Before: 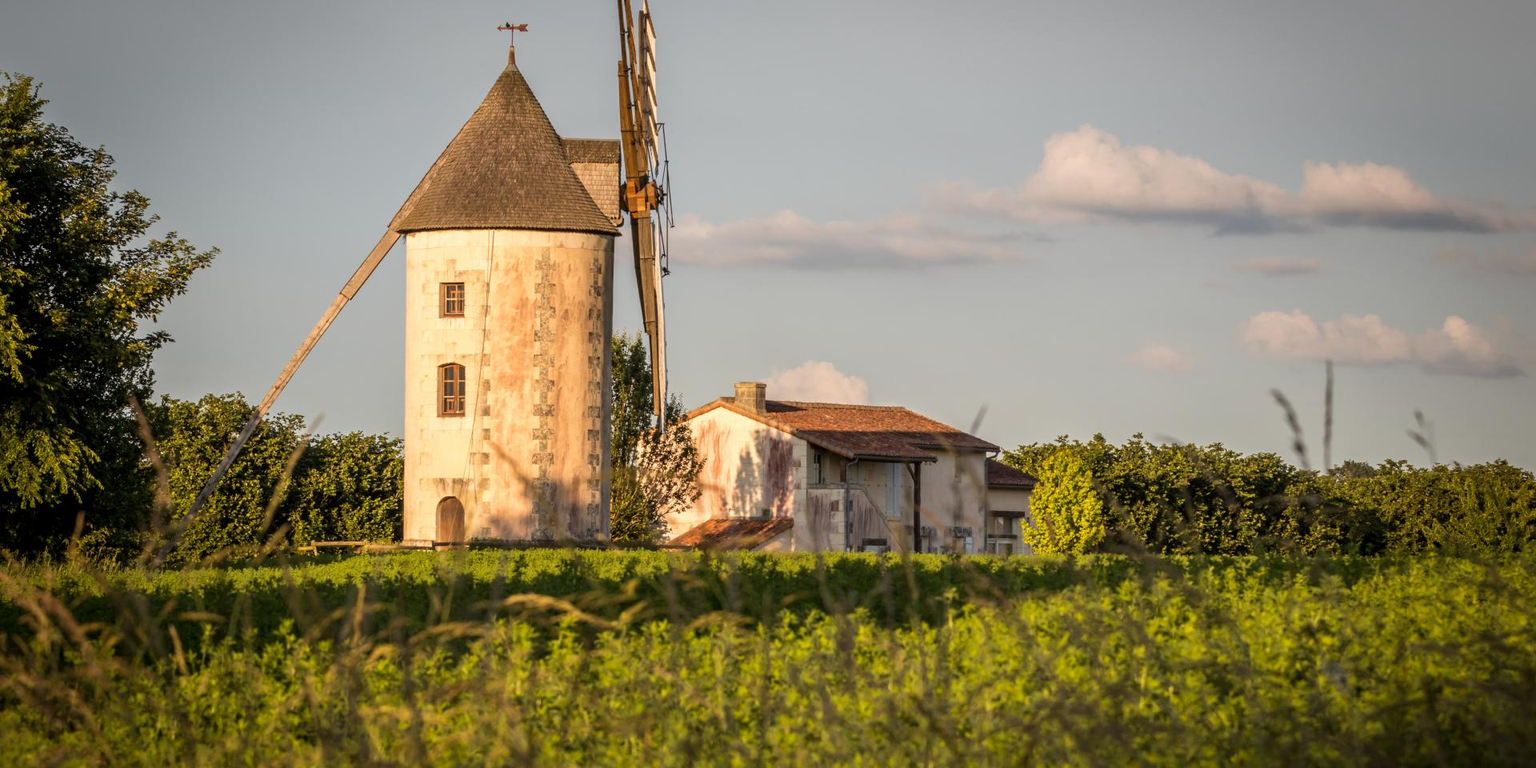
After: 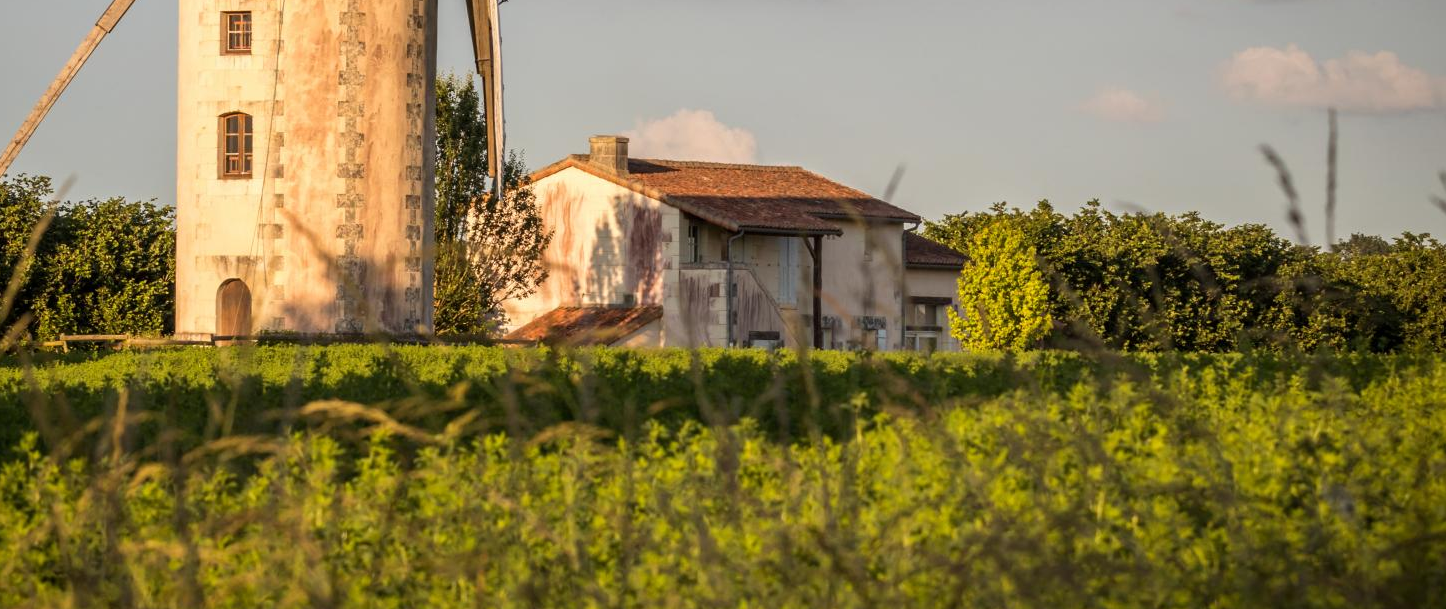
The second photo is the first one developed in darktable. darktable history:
crop and rotate: left 17.179%, top 35.685%, right 7.507%, bottom 0.872%
